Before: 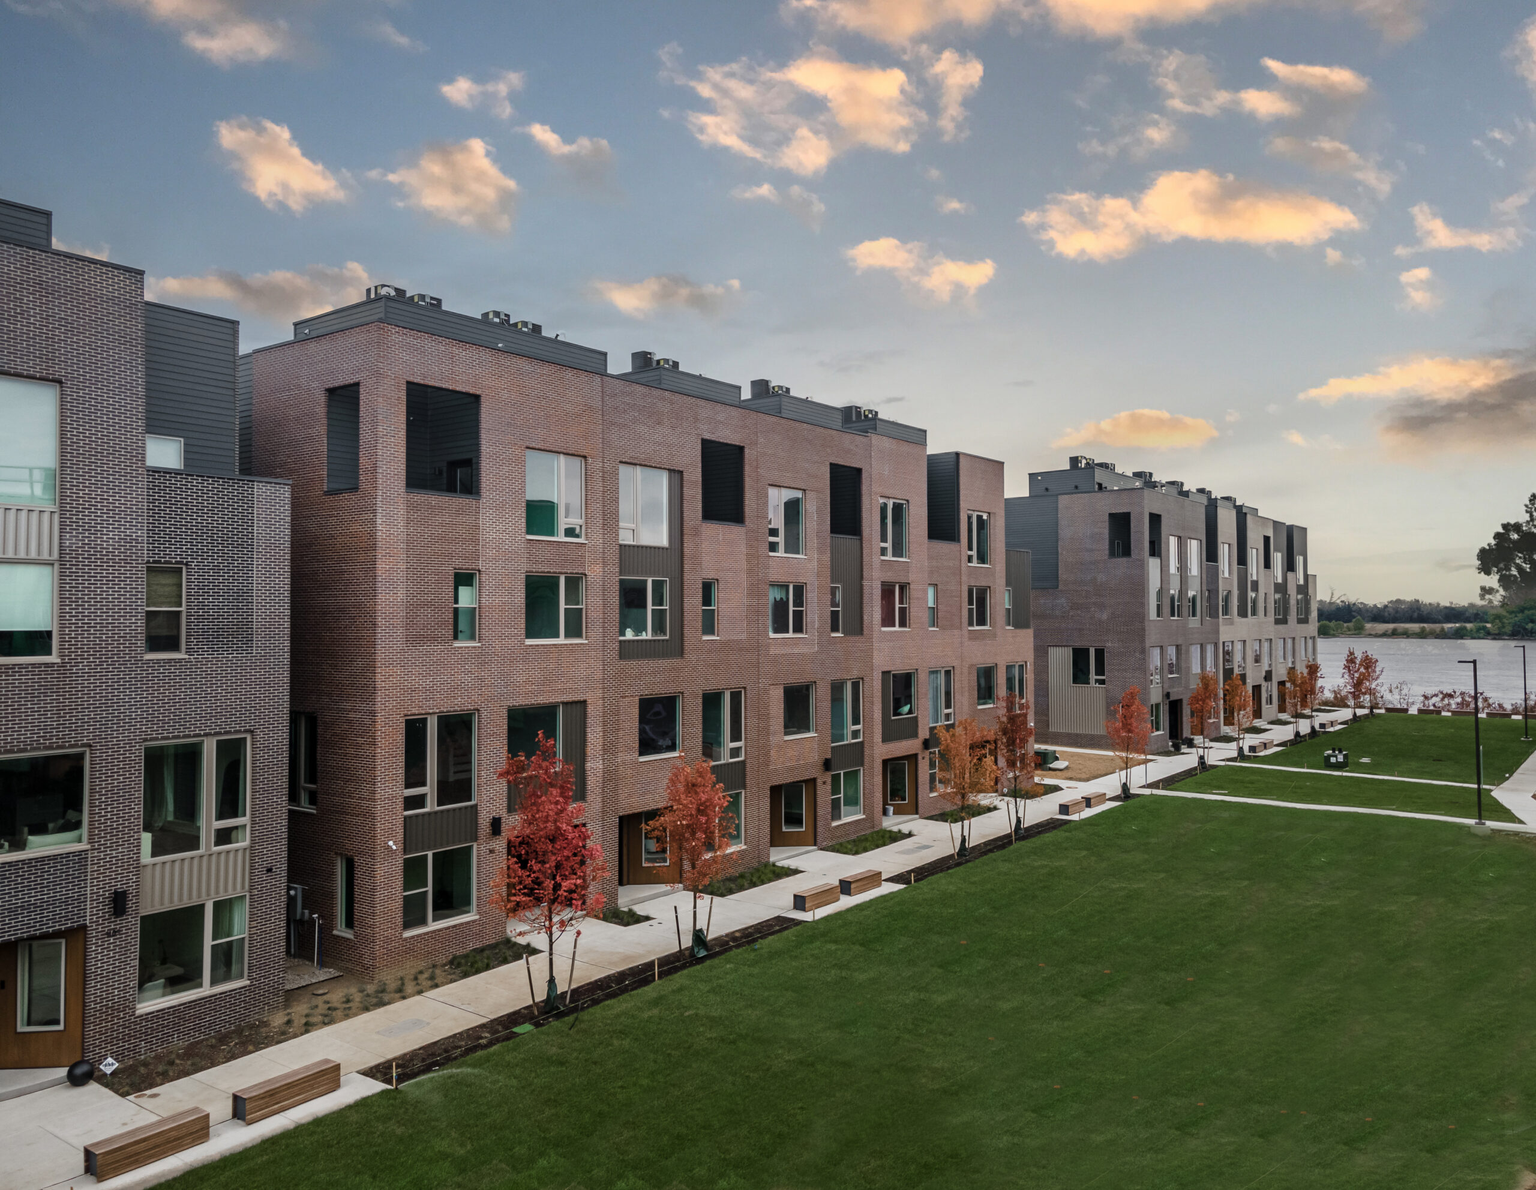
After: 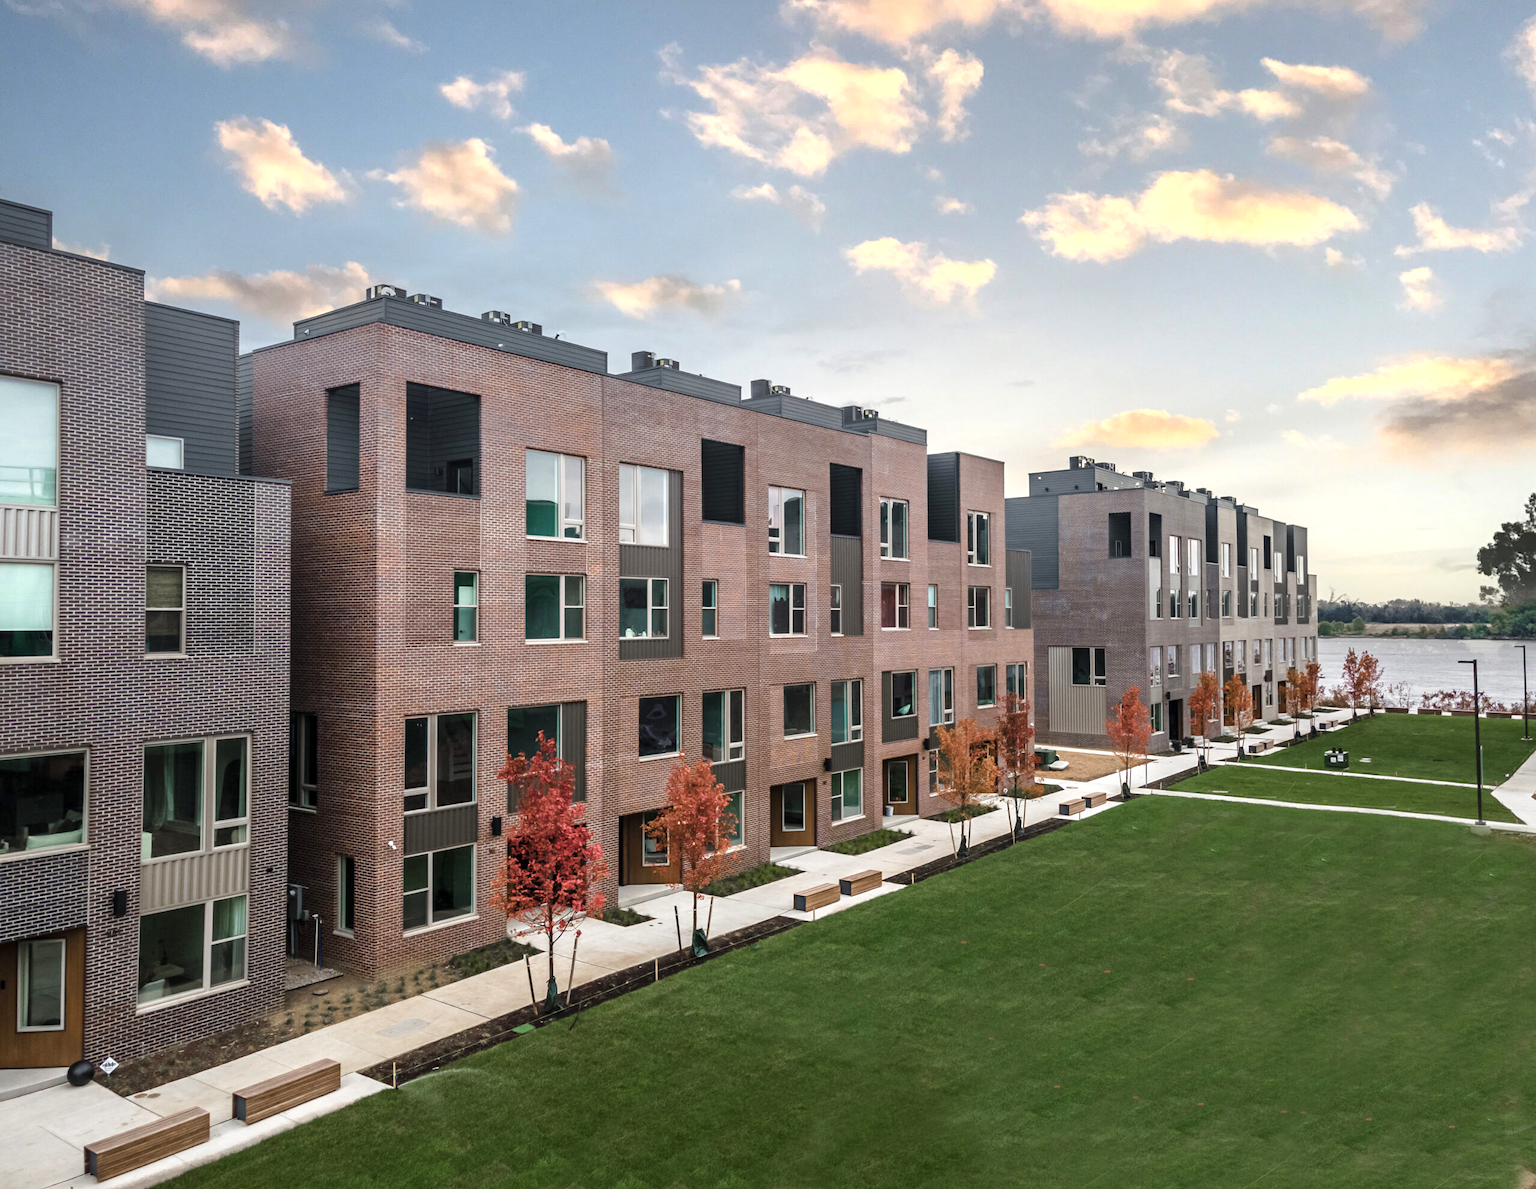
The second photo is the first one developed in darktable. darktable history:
exposure: exposure 0.668 EV, compensate highlight preservation false
